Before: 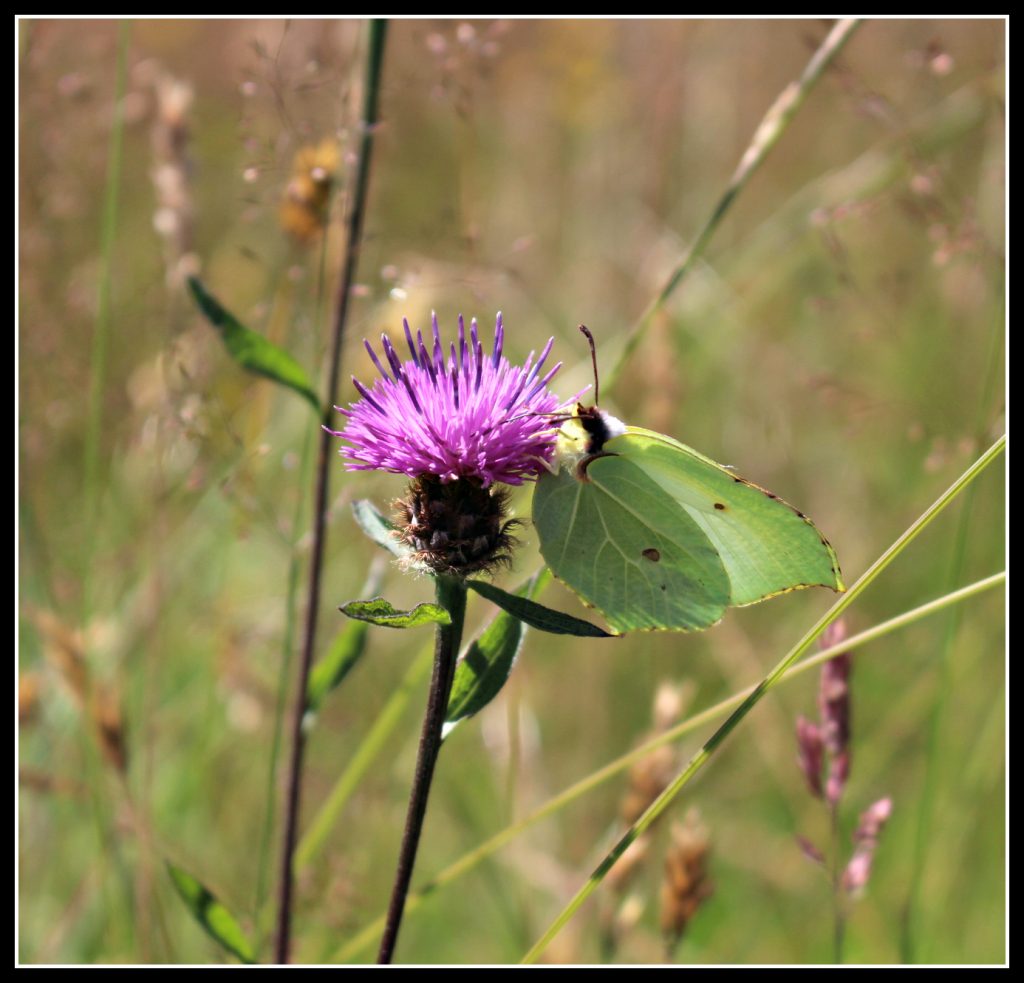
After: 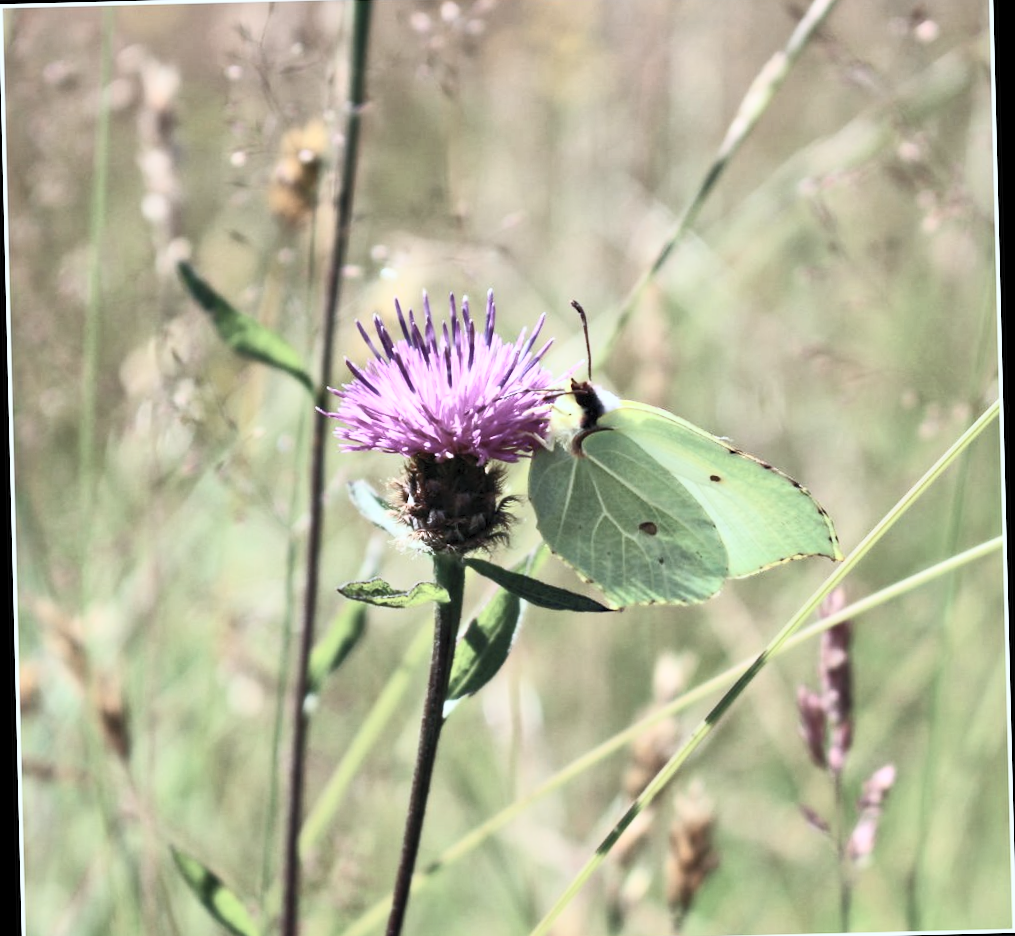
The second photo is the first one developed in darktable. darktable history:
tone equalizer: -8 EV 0.25 EV, -7 EV 0.417 EV, -6 EV 0.417 EV, -5 EV 0.25 EV, -3 EV -0.25 EV, -2 EV -0.417 EV, -1 EV -0.417 EV, +0 EV -0.25 EV, edges refinement/feathering 500, mask exposure compensation -1.57 EV, preserve details guided filter
rotate and perspective: rotation -1.42°, crop left 0.016, crop right 0.984, crop top 0.035, crop bottom 0.965
contrast brightness saturation: contrast 0.57, brightness 0.57, saturation -0.34
color calibration: illuminant Planckian (black body), x 0.368, y 0.361, temperature 4275.92 K
